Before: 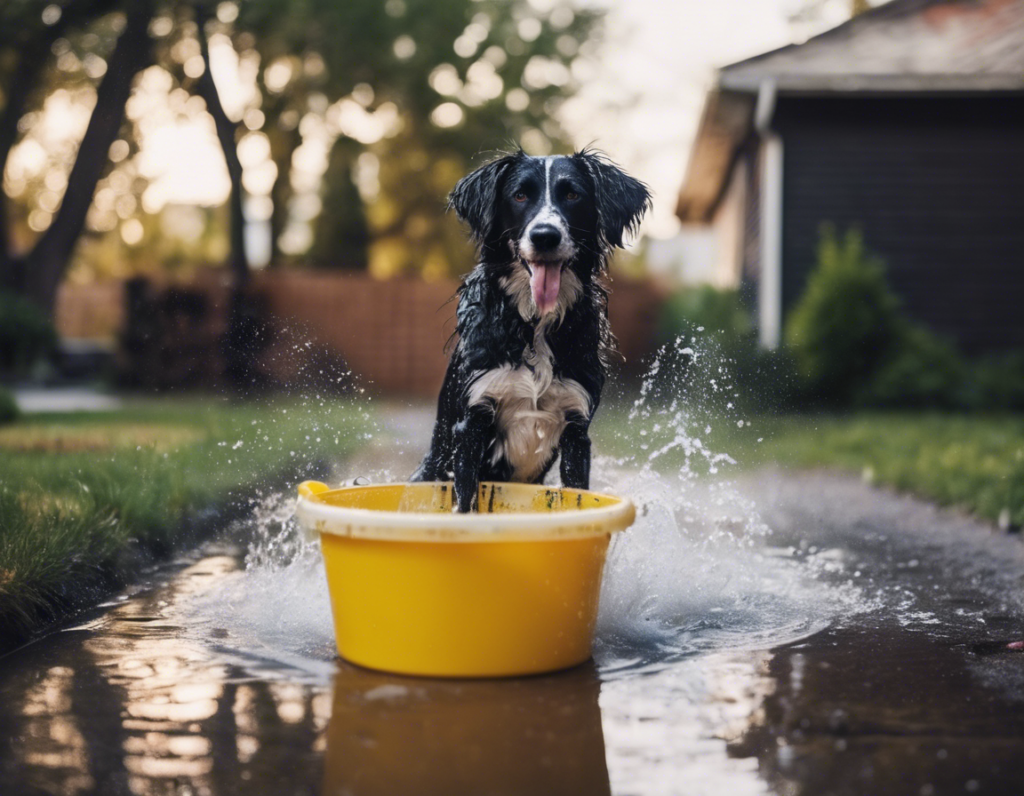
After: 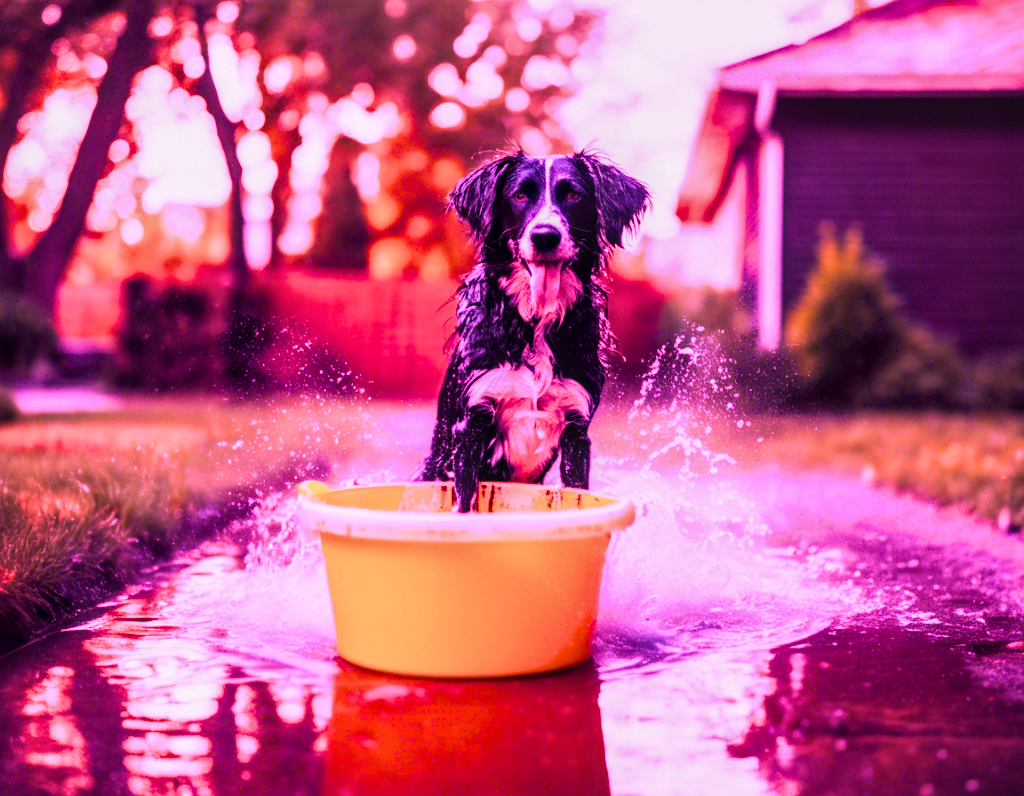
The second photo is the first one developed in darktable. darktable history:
local contrast: on, module defaults
raw chromatic aberrations: on, module defaults
exposure: black level correction 0.001, exposure 0.5 EV, compensate exposure bias true, compensate highlight preservation false
filmic rgb: black relative exposure -7.65 EV, white relative exposure 4.56 EV, hardness 3.61
highlight reconstruction: method reconstruct color, iterations 1, diameter of reconstruction 64 px
hot pixels: on, module defaults
lens correction: scale 1.01, crop 1, focal 85, aperture 2.8, distance 10.02, camera "Canon EOS RP", lens "Canon RF 85mm F2 MACRO IS STM"
raw denoise: x [[0, 0.25, 0.5, 0.75, 1] ×4]
tone equalizer "mask blending: all purposes": on, module defaults
color balance rgb: linear chroma grading › global chroma 9%, perceptual saturation grading › global saturation 36%, perceptual saturation grading › shadows 35%, perceptual brilliance grading › global brilliance 15%, perceptual brilliance grading › shadows -35%, global vibrance 15%
white balance: red 2.04, blue 1.628
